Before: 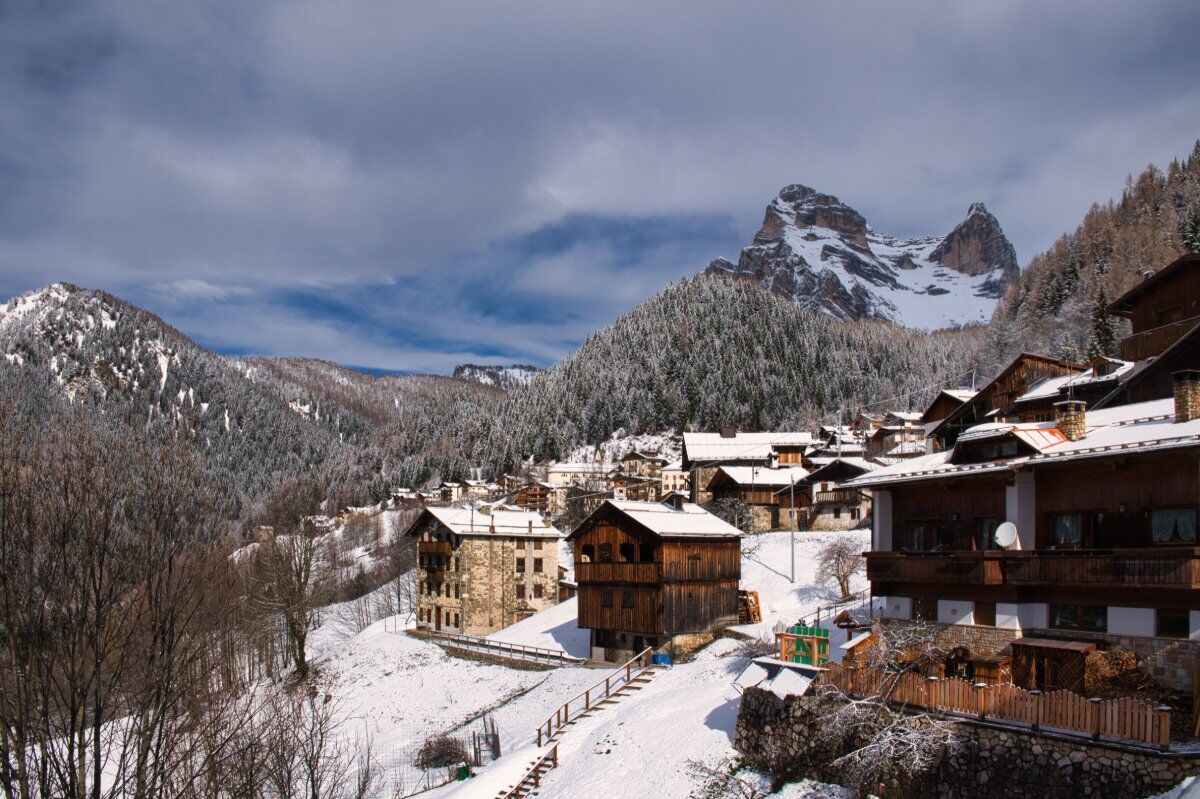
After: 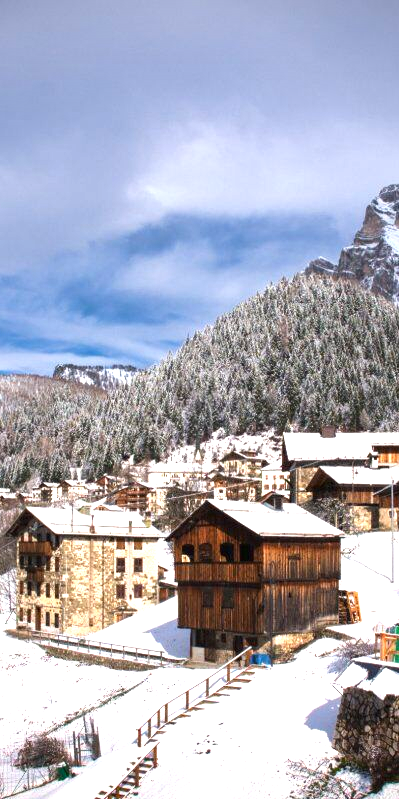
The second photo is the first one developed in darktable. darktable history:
exposure: black level correction 0, exposure 1.125 EV, compensate exposure bias true, compensate highlight preservation false
crop: left 33.36%, right 33.36%
vignetting: fall-off start 88.53%, fall-off radius 44.2%, saturation 0.376, width/height ratio 1.161
